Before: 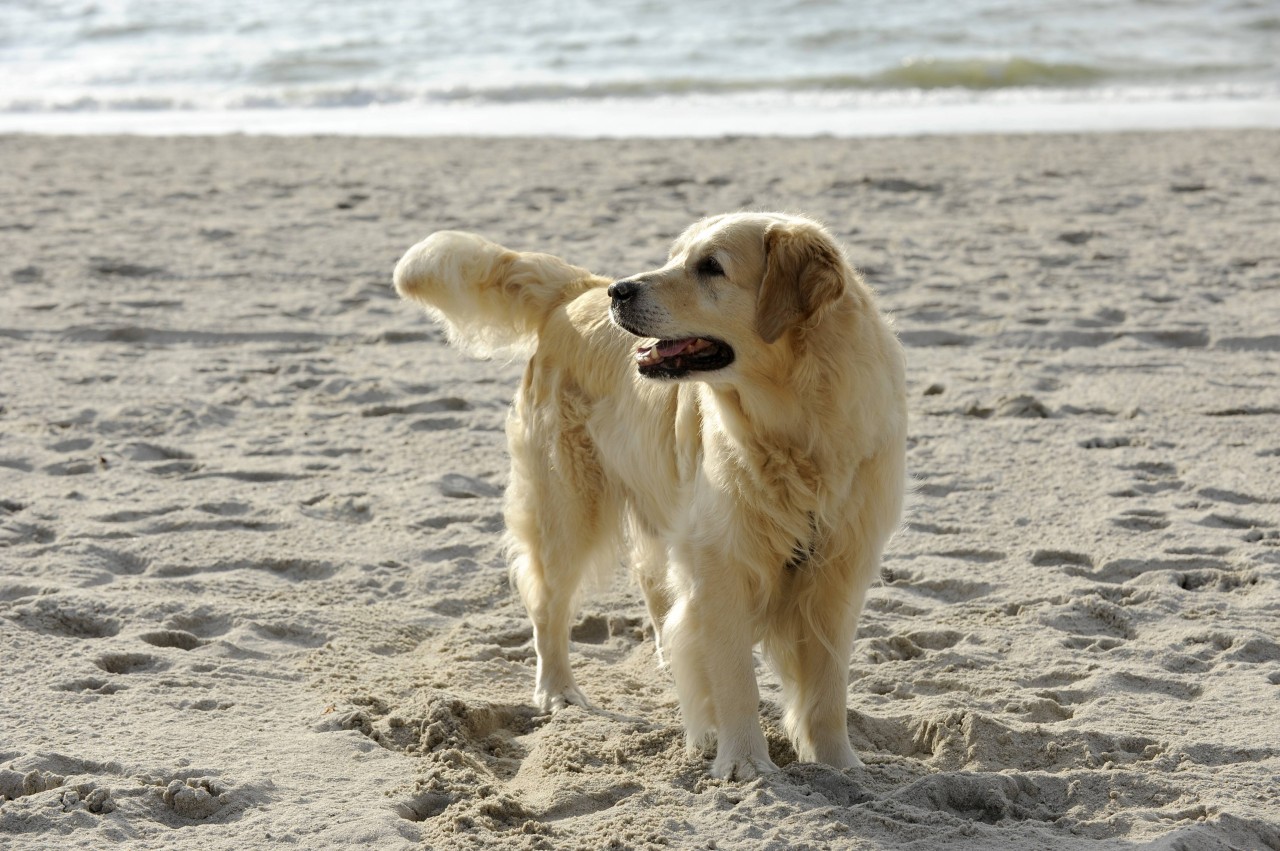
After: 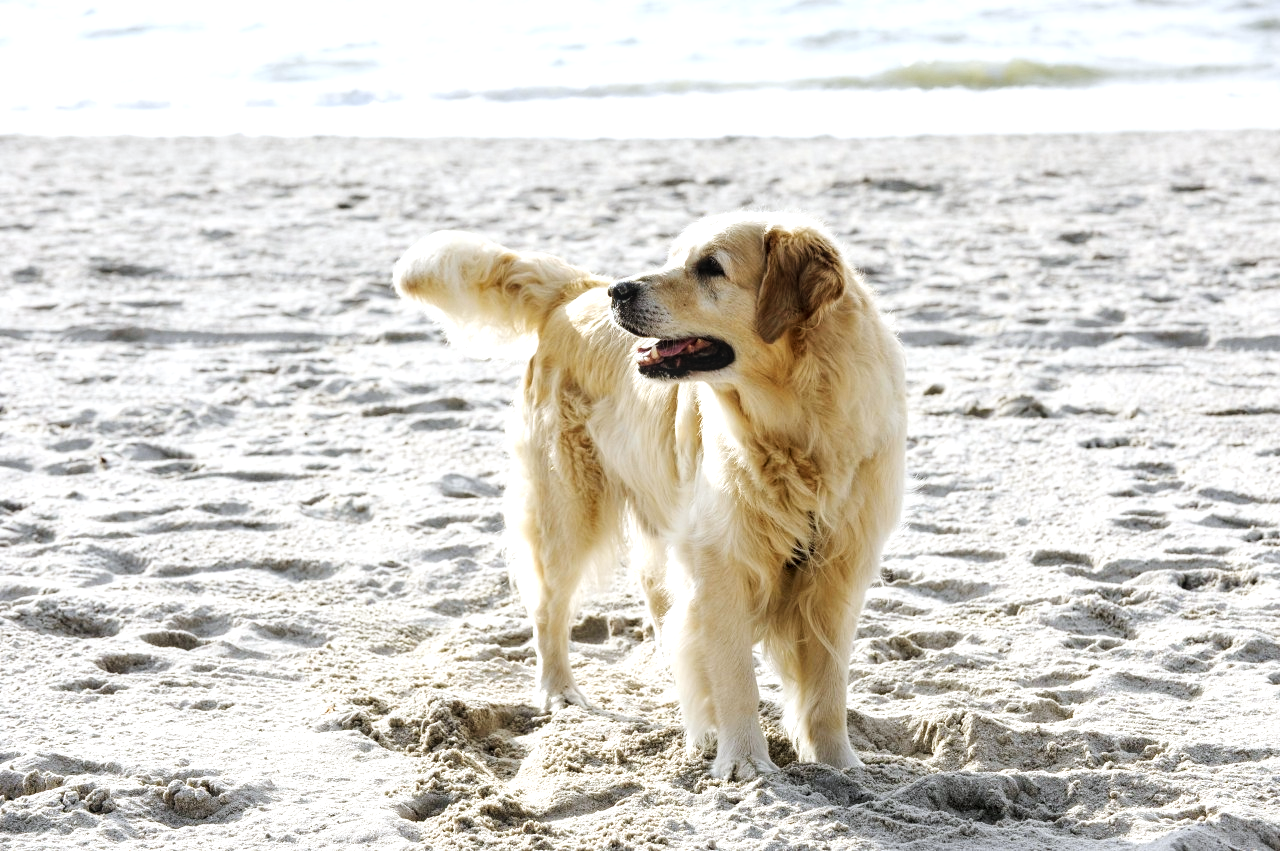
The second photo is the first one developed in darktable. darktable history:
color correction: highlights a* -0.137, highlights b* -6.02, shadows a* -0.123, shadows b* -0.141
shadows and highlights: radius 113.04, shadows 51.09, white point adjustment 9.11, highlights -5.03, soften with gaussian
local contrast: detail 130%
tone curve: curves: ch0 [(0, 0.029) (0.087, 0.084) (0.227, 0.239) (0.46, 0.576) (0.657, 0.796) (0.861, 0.932) (0.997, 0.951)]; ch1 [(0, 0) (0.353, 0.344) (0.45, 0.46) (0.502, 0.494) (0.534, 0.523) (0.573, 0.576) (0.602, 0.631) (0.647, 0.669) (1, 1)]; ch2 [(0, 0) (0.333, 0.346) (0.385, 0.395) (0.44, 0.466) (0.5, 0.493) (0.521, 0.56) (0.553, 0.579) (0.573, 0.599) (0.667, 0.777) (1, 1)], preserve colors none
